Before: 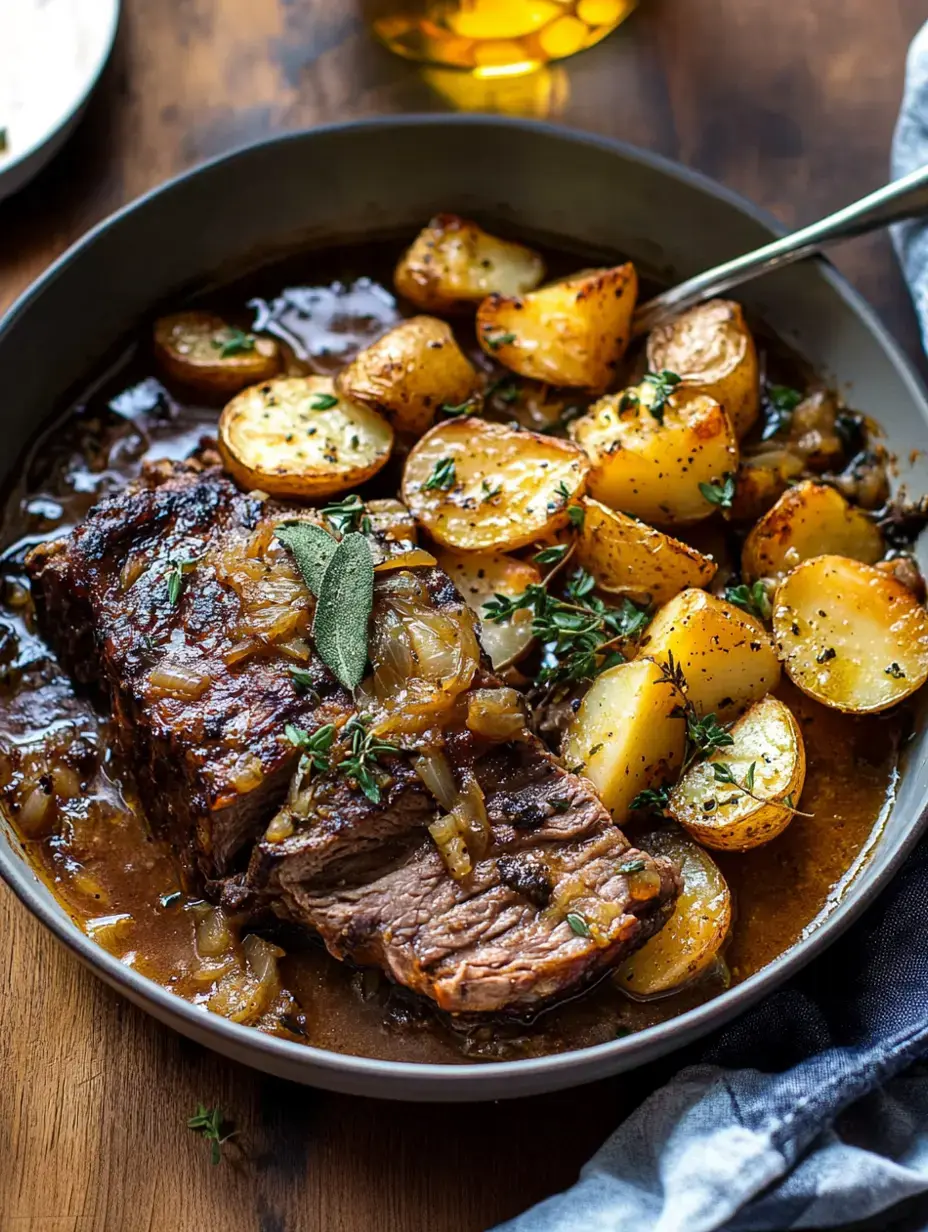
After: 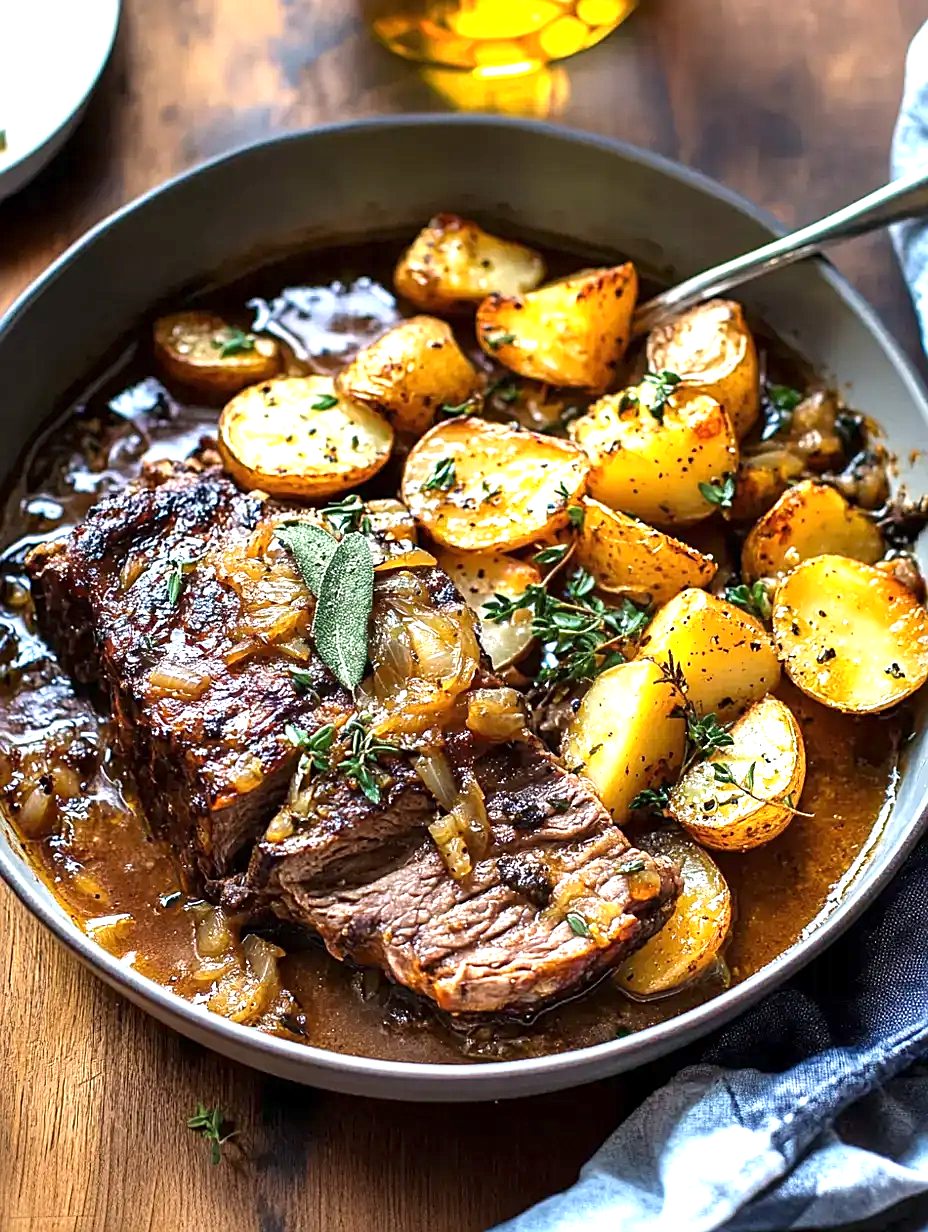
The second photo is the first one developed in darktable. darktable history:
sharpen: on, module defaults
exposure: exposure 1 EV, compensate highlight preservation false
